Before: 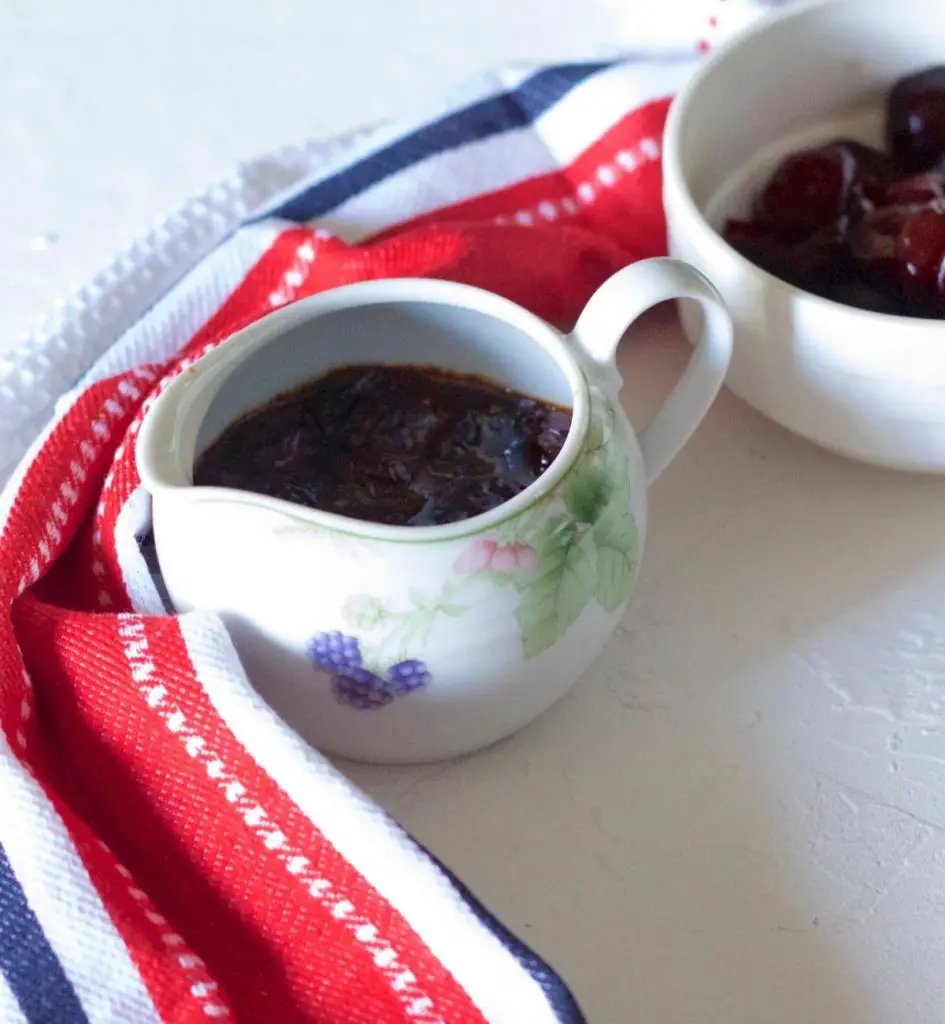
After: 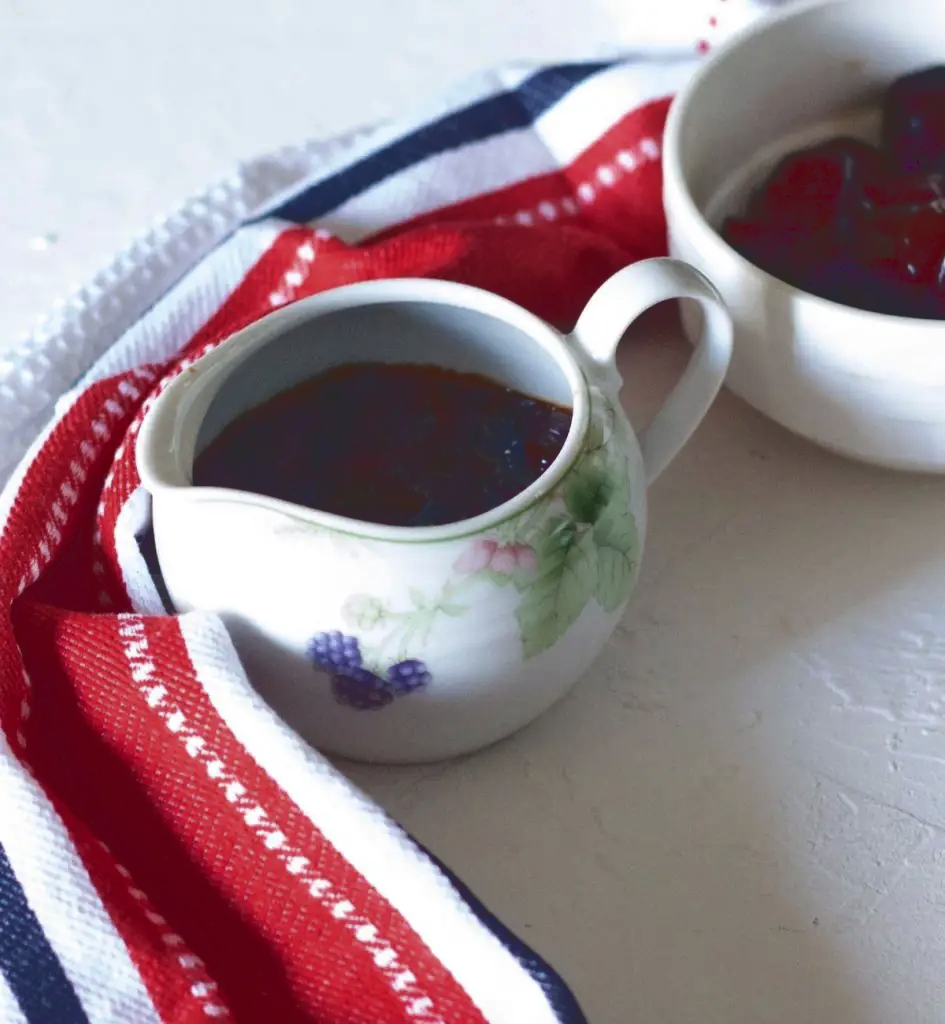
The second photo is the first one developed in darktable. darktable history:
base curve: curves: ch0 [(0, 0.02) (0.083, 0.036) (1, 1)]
